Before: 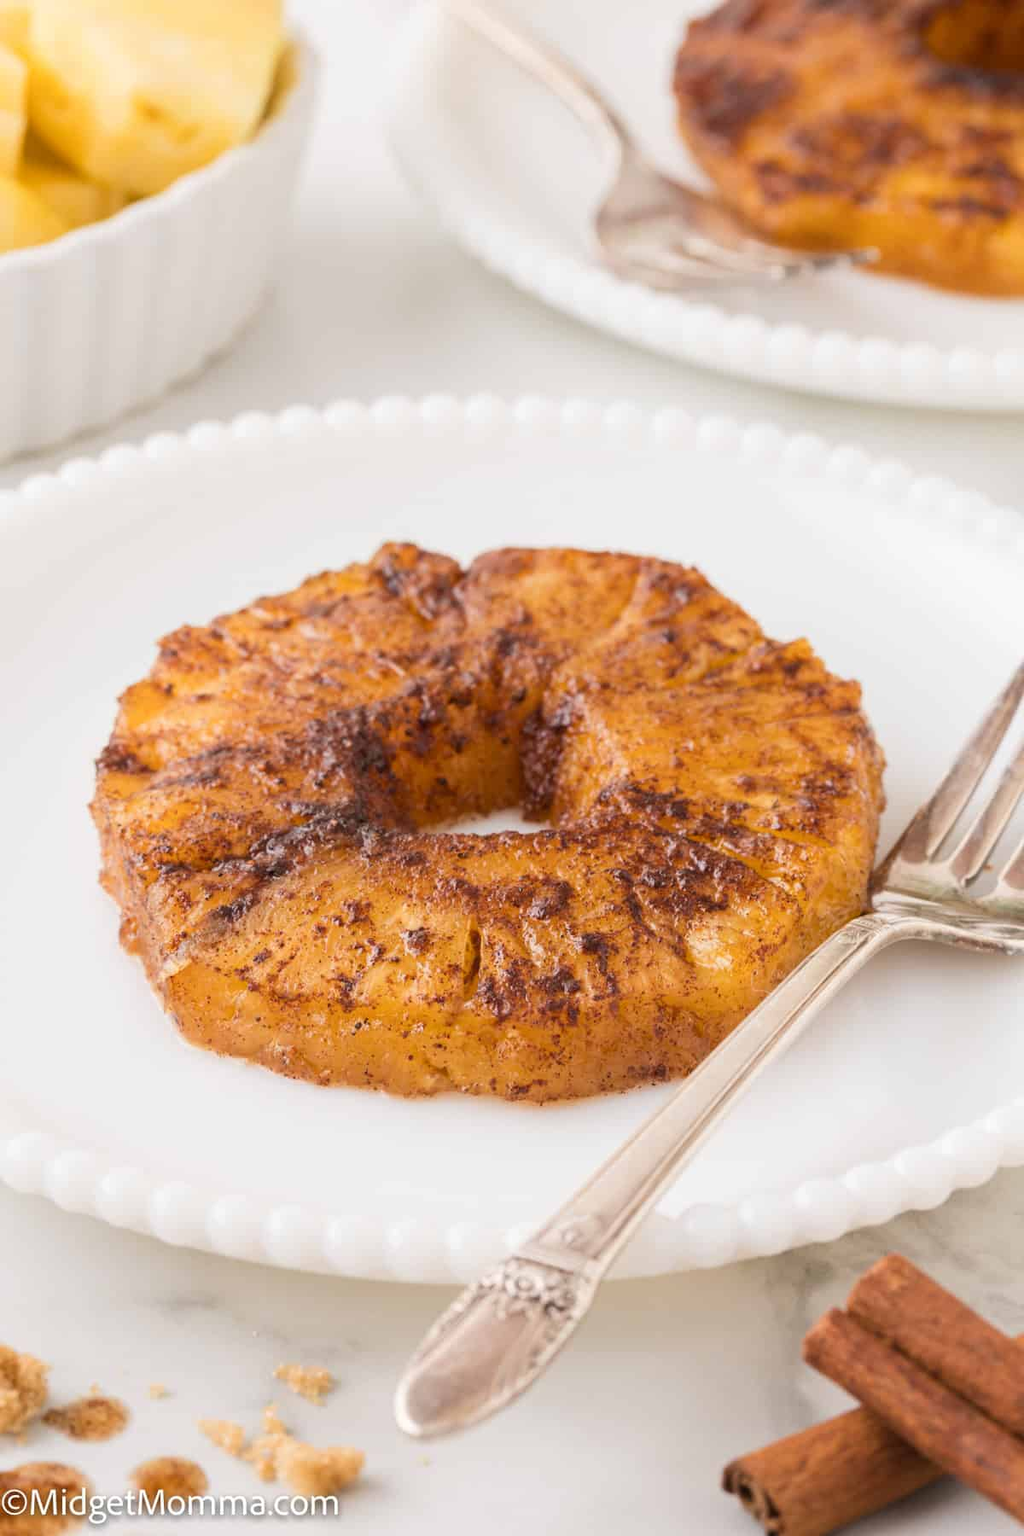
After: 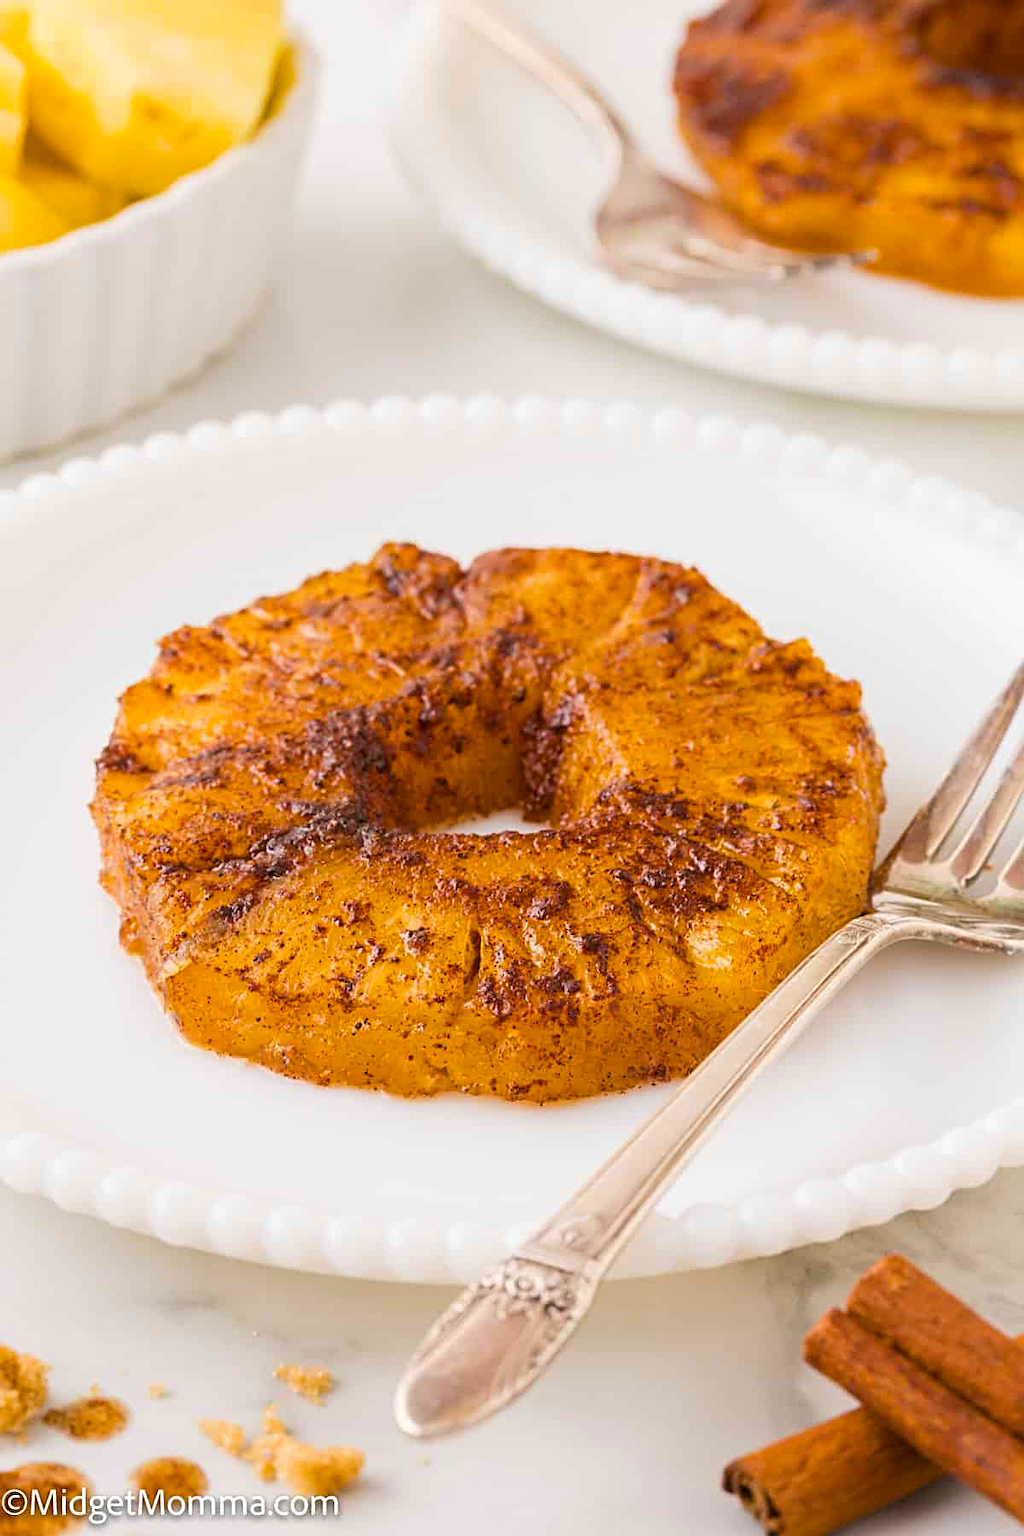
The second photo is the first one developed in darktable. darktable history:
color balance rgb: perceptual saturation grading › global saturation 30%, global vibrance 20%
sharpen: radius 2.767
